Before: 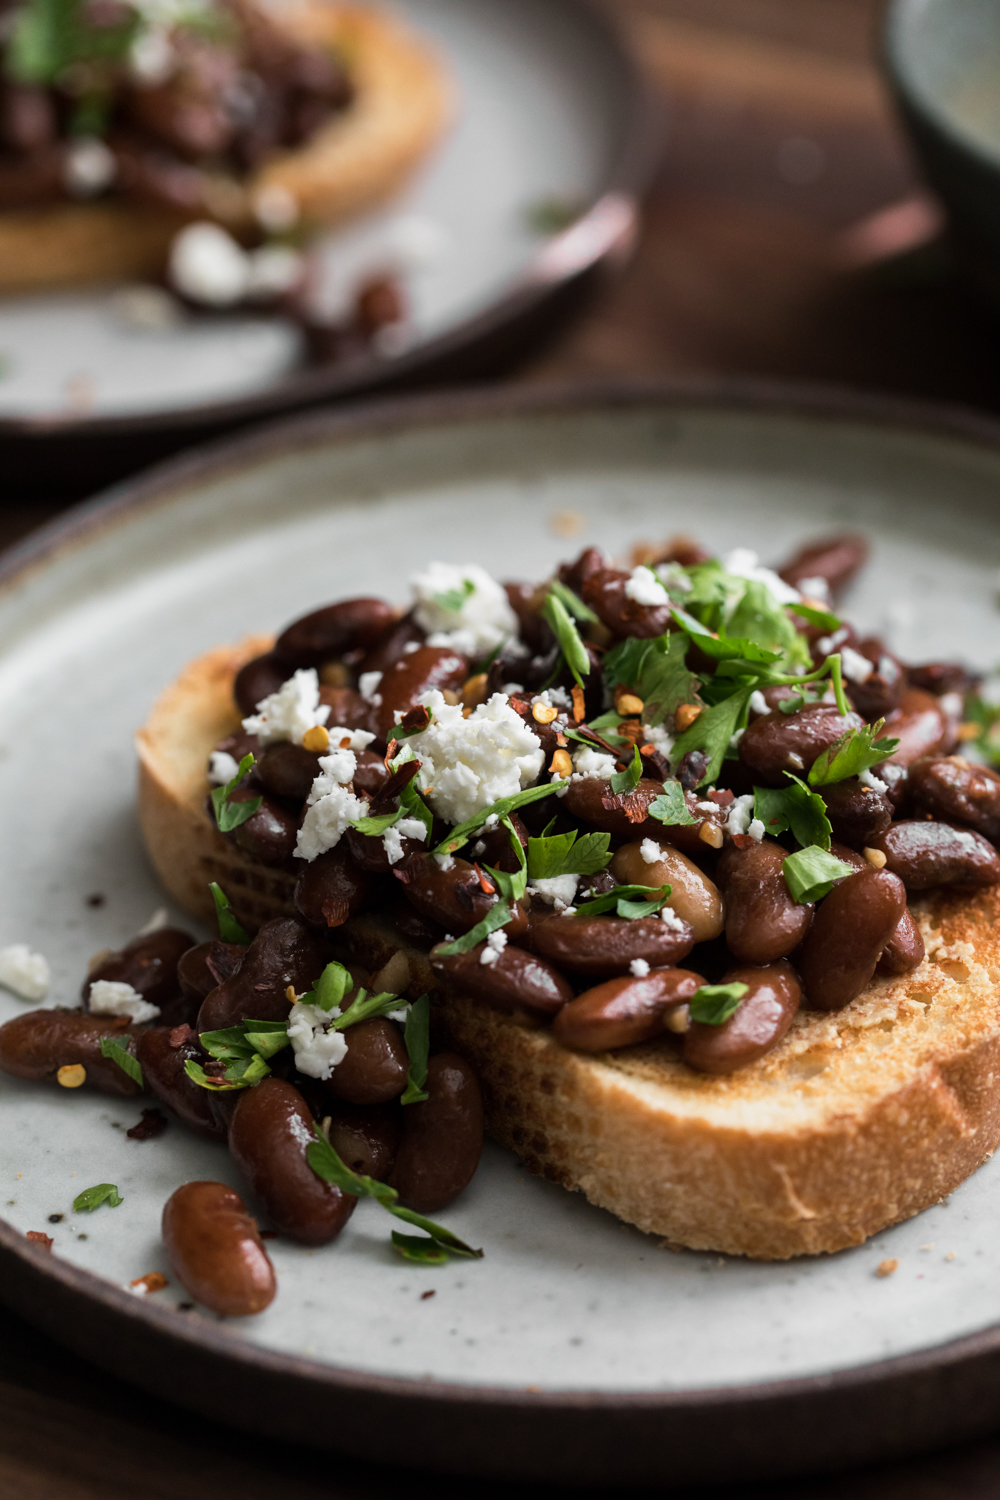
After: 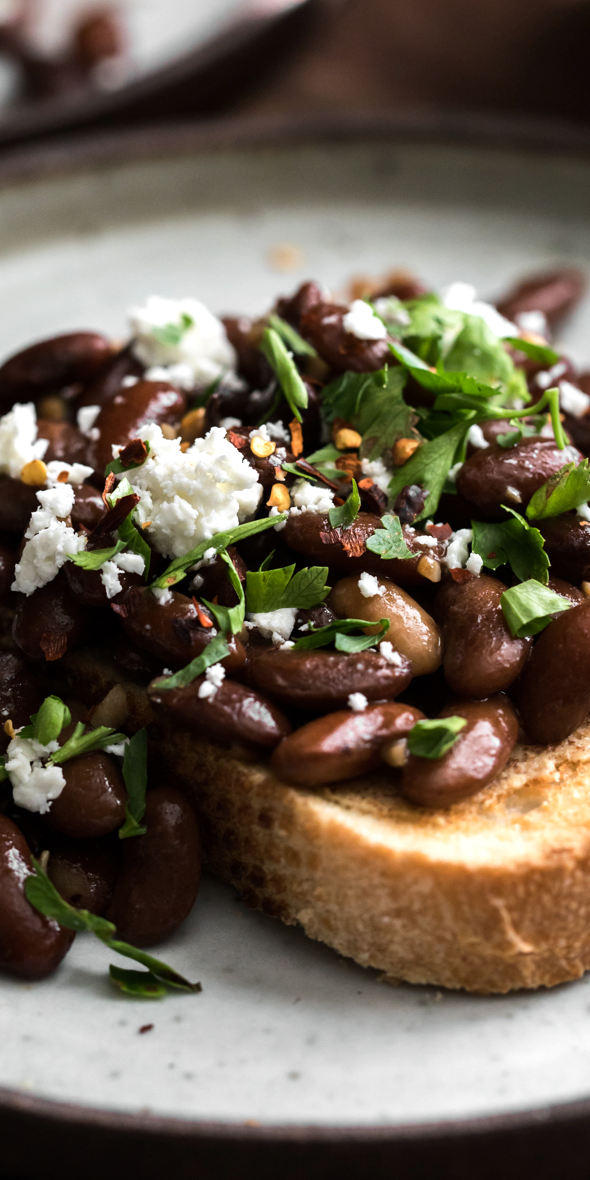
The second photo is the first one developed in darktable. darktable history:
crop and rotate: left 28.256%, top 17.734%, right 12.656%, bottom 3.573%
tone equalizer: -8 EV -0.417 EV, -7 EV -0.389 EV, -6 EV -0.333 EV, -5 EV -0.222 EV, -3 EV 0.222 EV, -2 EV 0.333 EV, -1 EV 0.389 EV, +0 EV 0.417 EV, edges refinement/feathering 500, mask exposure compensation -1.57 EV, preserve details no
